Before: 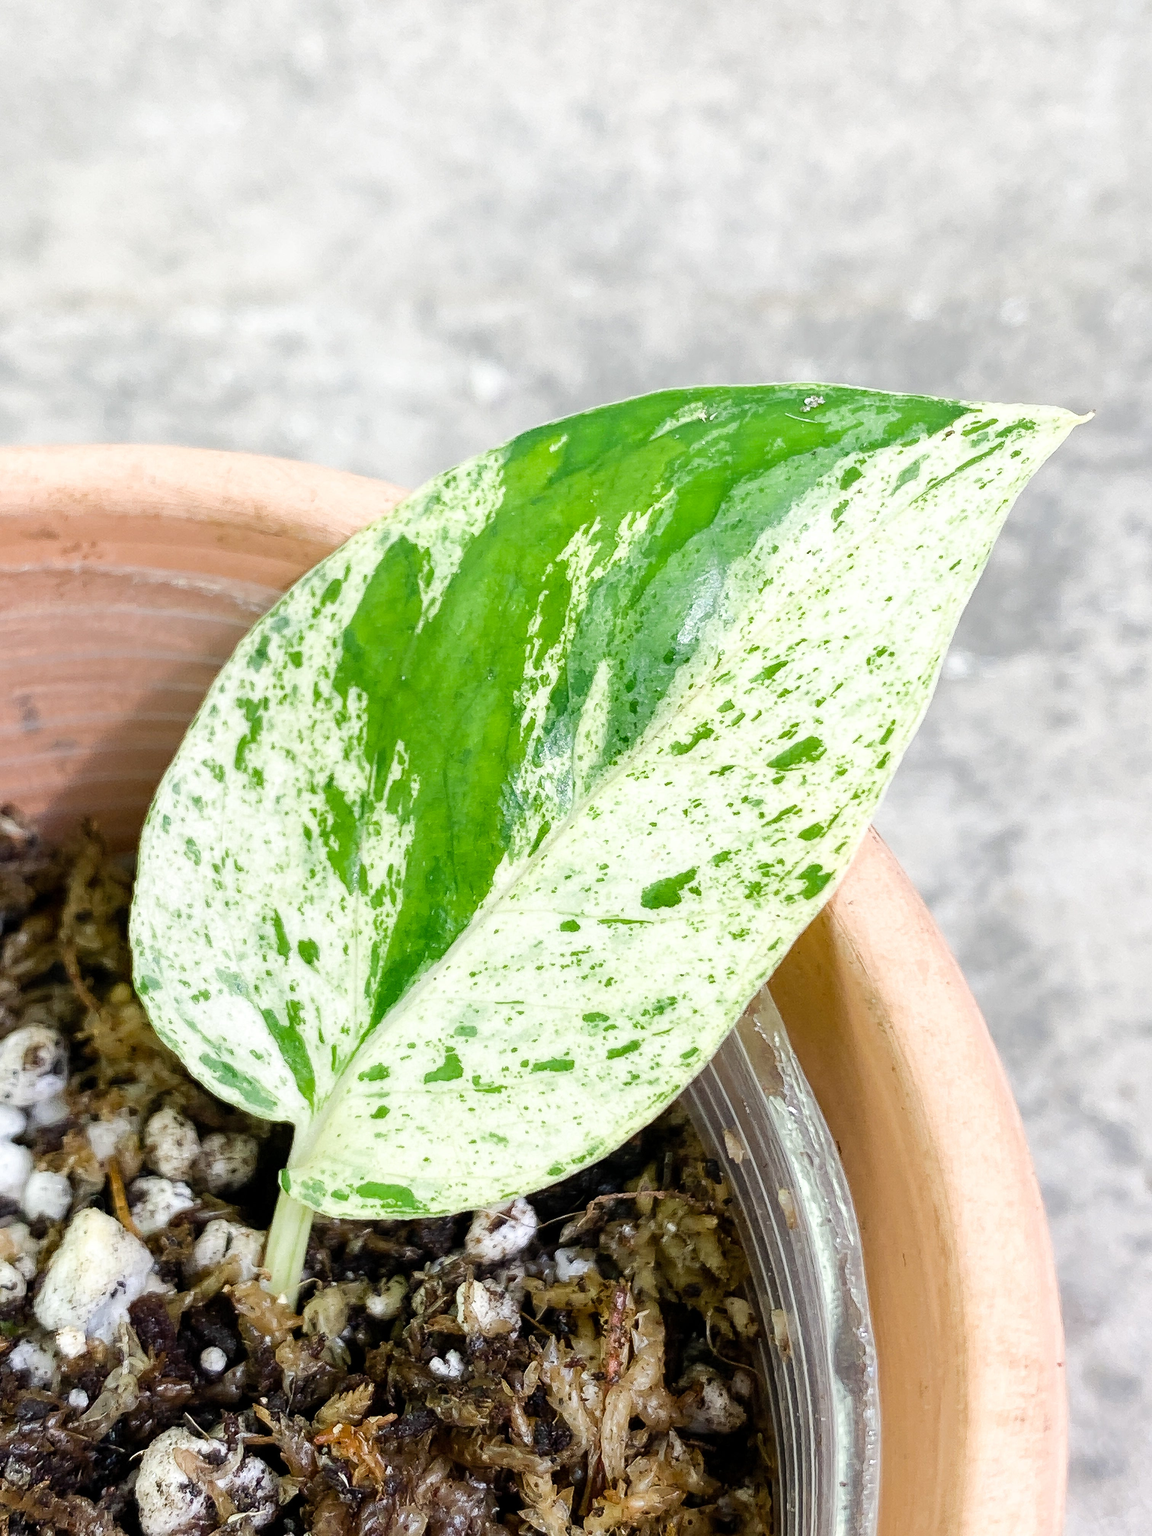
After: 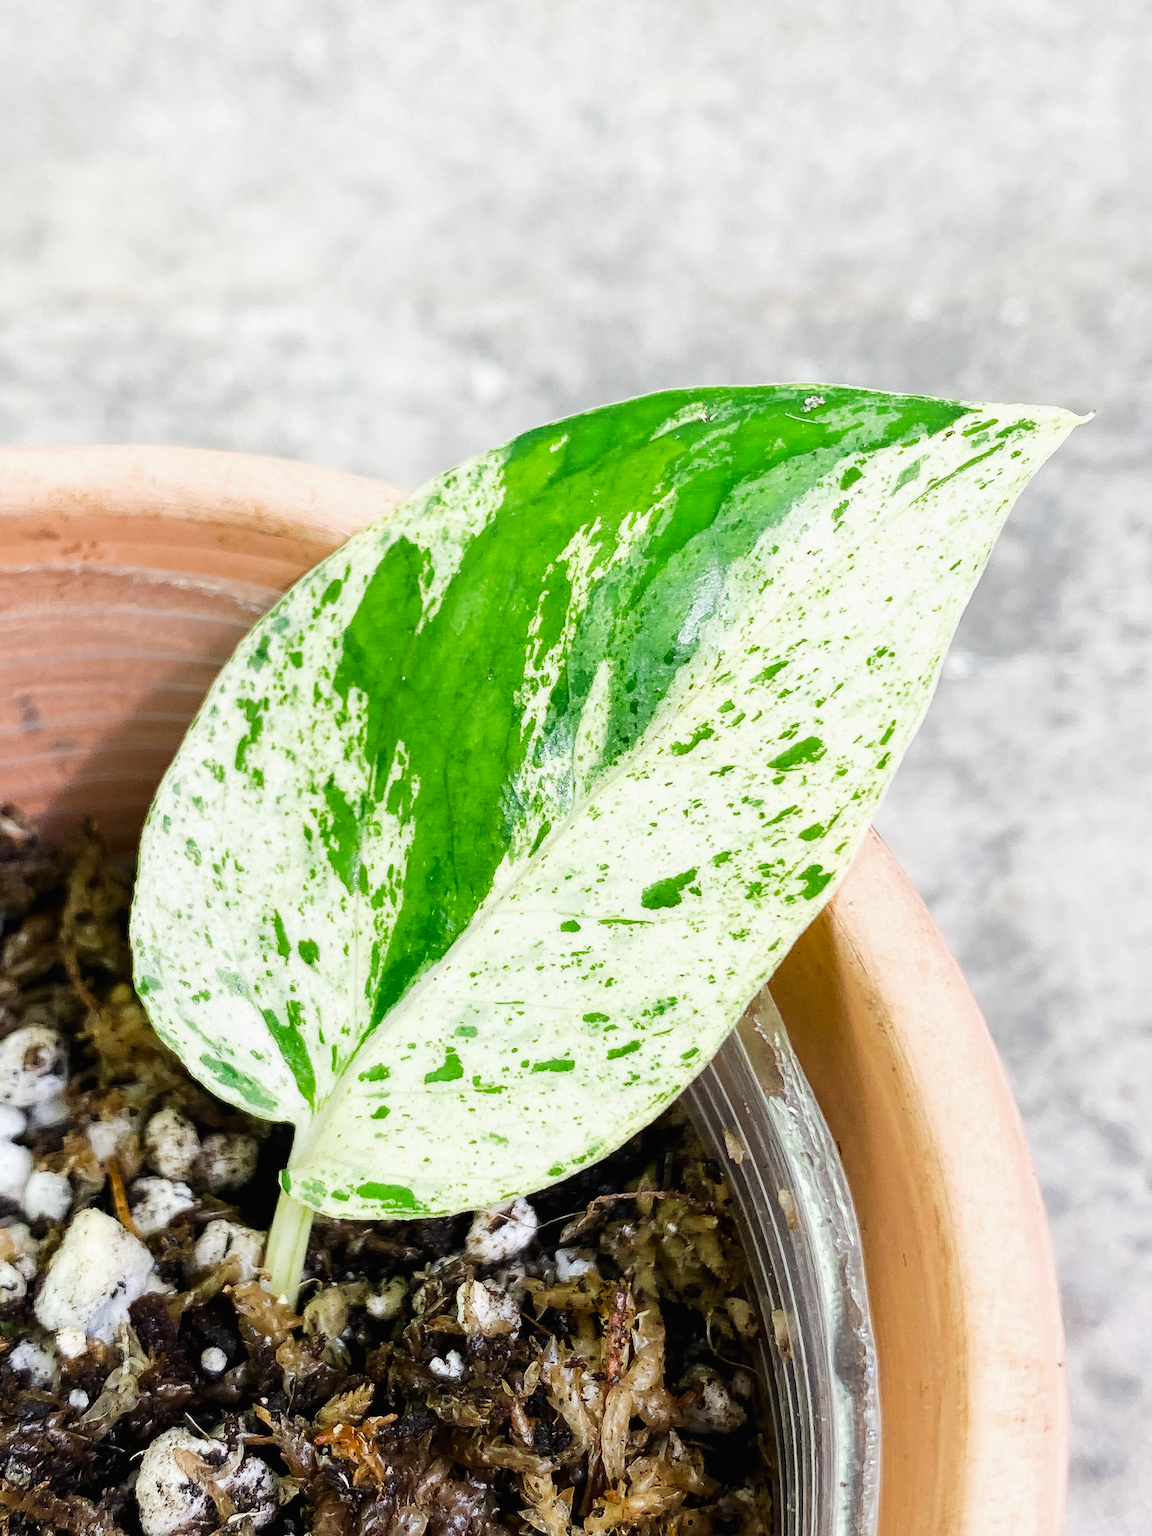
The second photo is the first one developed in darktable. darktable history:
tone curve: curves: ch0 [(0.016, 0.011) (0.204, 0.146) (0.515, 0.476) (0.78, 0.795) (1, 0.981)], preserve colors none
